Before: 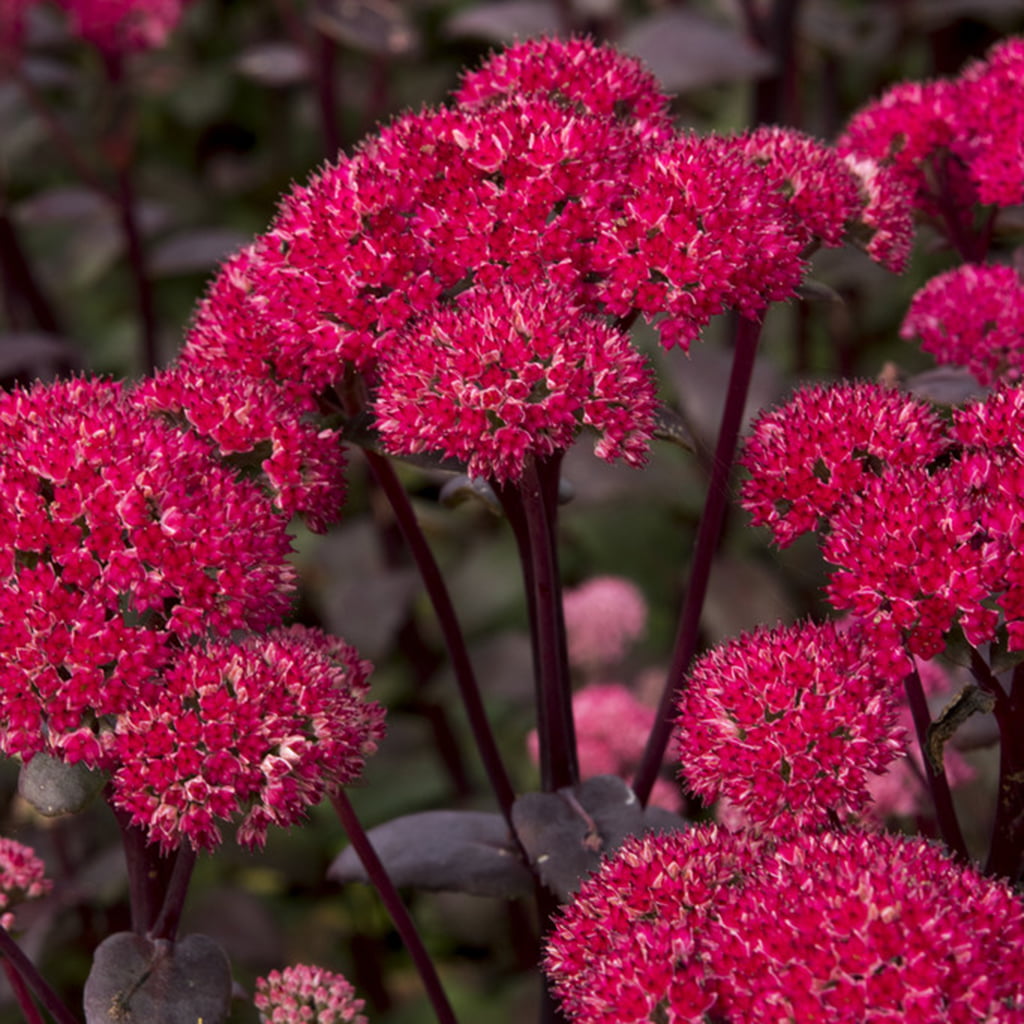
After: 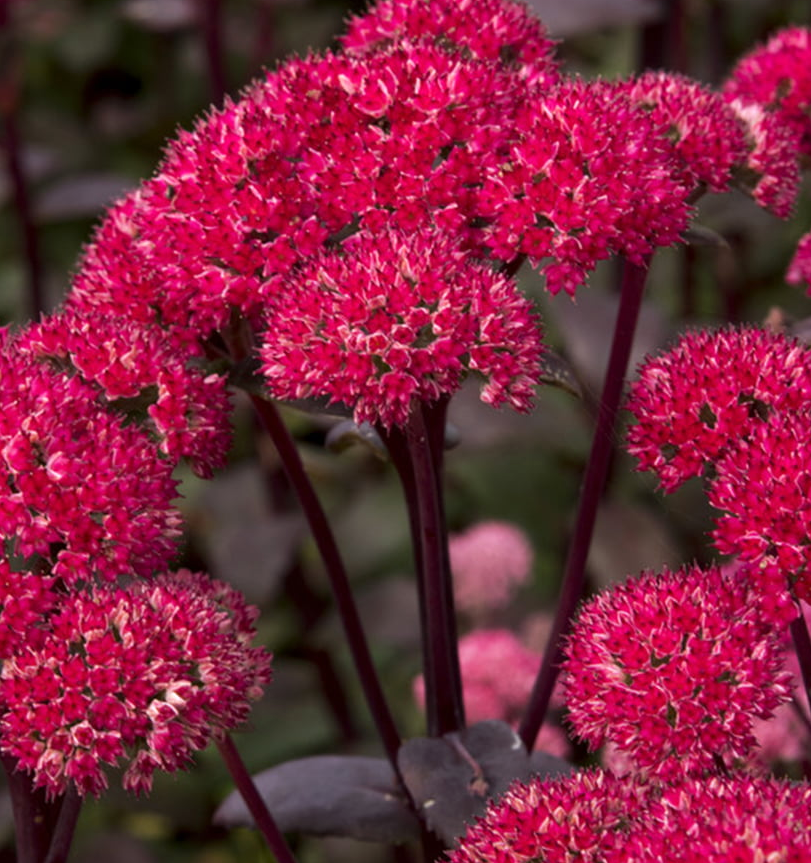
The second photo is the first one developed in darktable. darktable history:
crop: left 11.225%, top 5.381%, right 9.565%, bottom 10.314%
exposure: exposure 0.127 EV, compensate highlight preservation false
